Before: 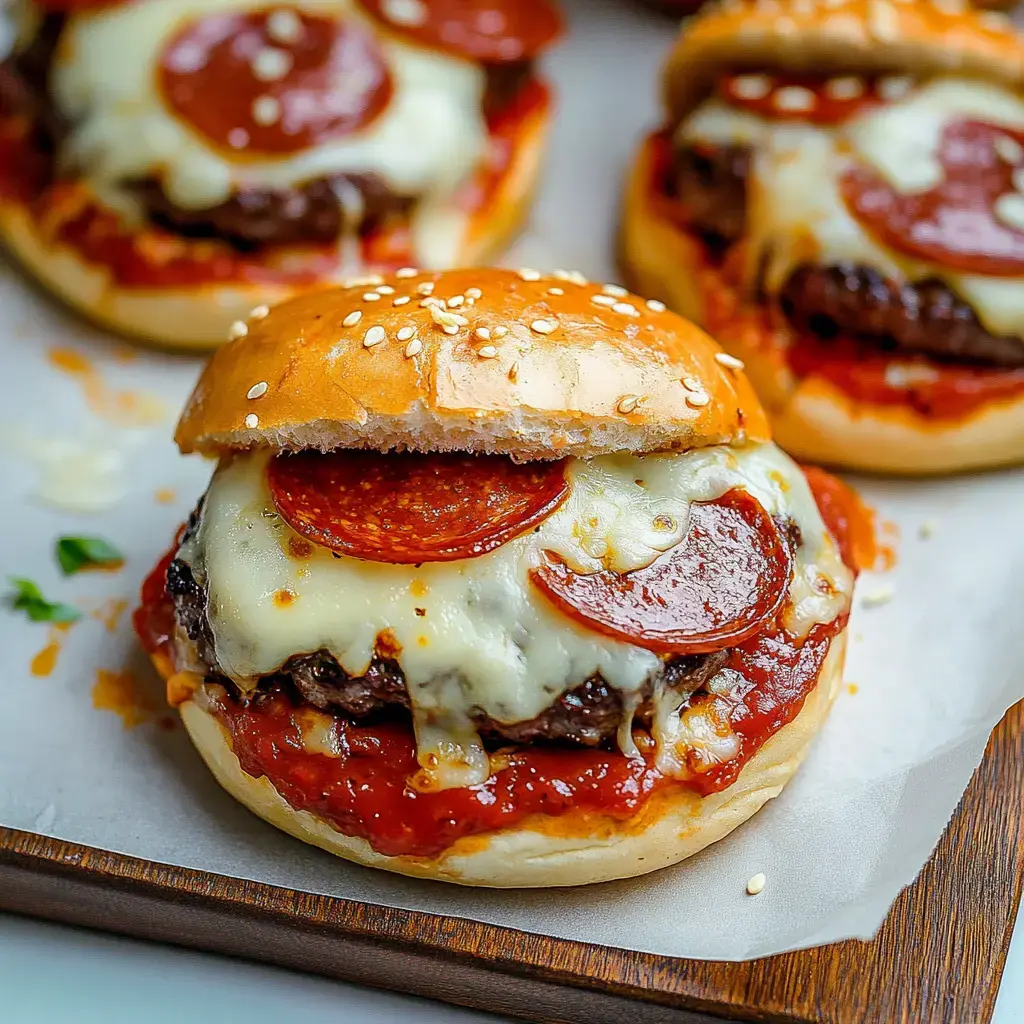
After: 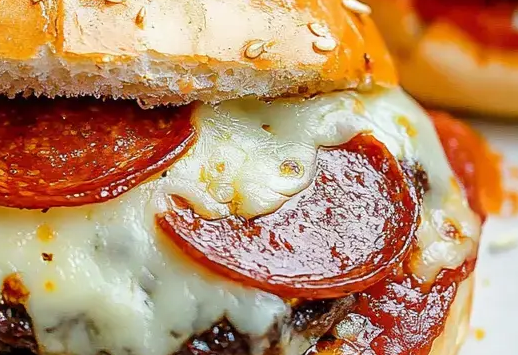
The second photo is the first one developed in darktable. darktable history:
crop: left 36.468%, top 34.696%, right 12.918%, bottom 30.555%
